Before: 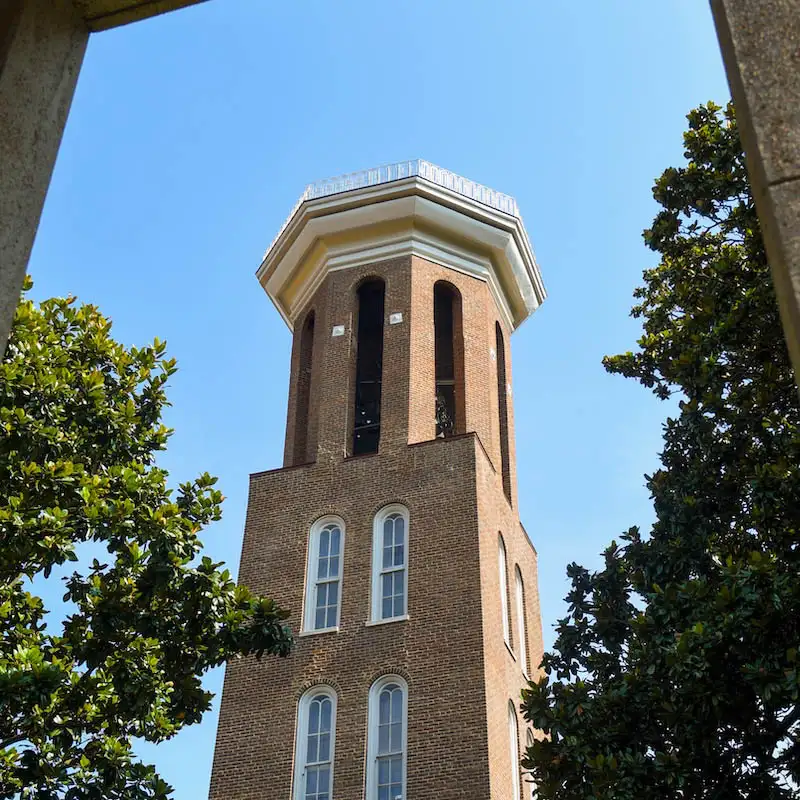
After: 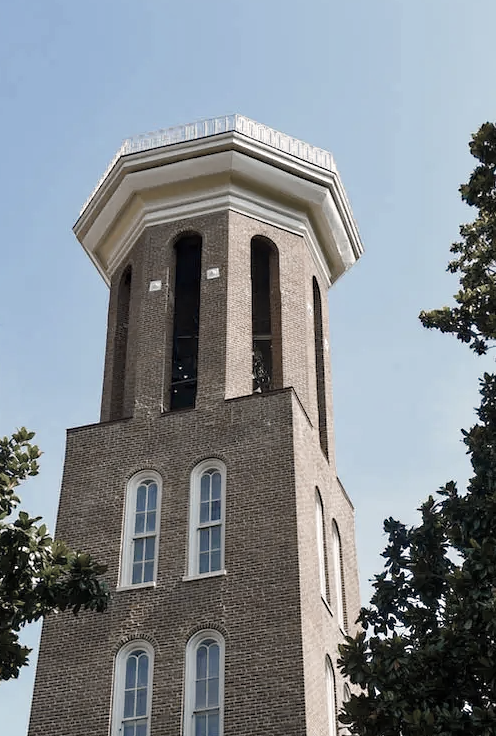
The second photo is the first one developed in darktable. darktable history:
haze removal: compatibility mode true, adaptive false
crop and rotate: left 22.998%, top 5.627%, right 14.978%, bottom 2.363%
sharpen: radius 5.28, amount 0.311, threshold 26.427
color zones: curves: ch1 [(0.238, 0.163) (0.476, 0.2) (0.733, 0.322) (0.848, 0.134)]
color balance rgb: power › hue 62.83°, highlights gain › chroma 2.96%, highlights gain › hue 60.89°, perceptual saturation grading › global saturation 20%, perceptual saturation grading › highlights -50.495%, perceptual saturation grading › shadows 30.168%
